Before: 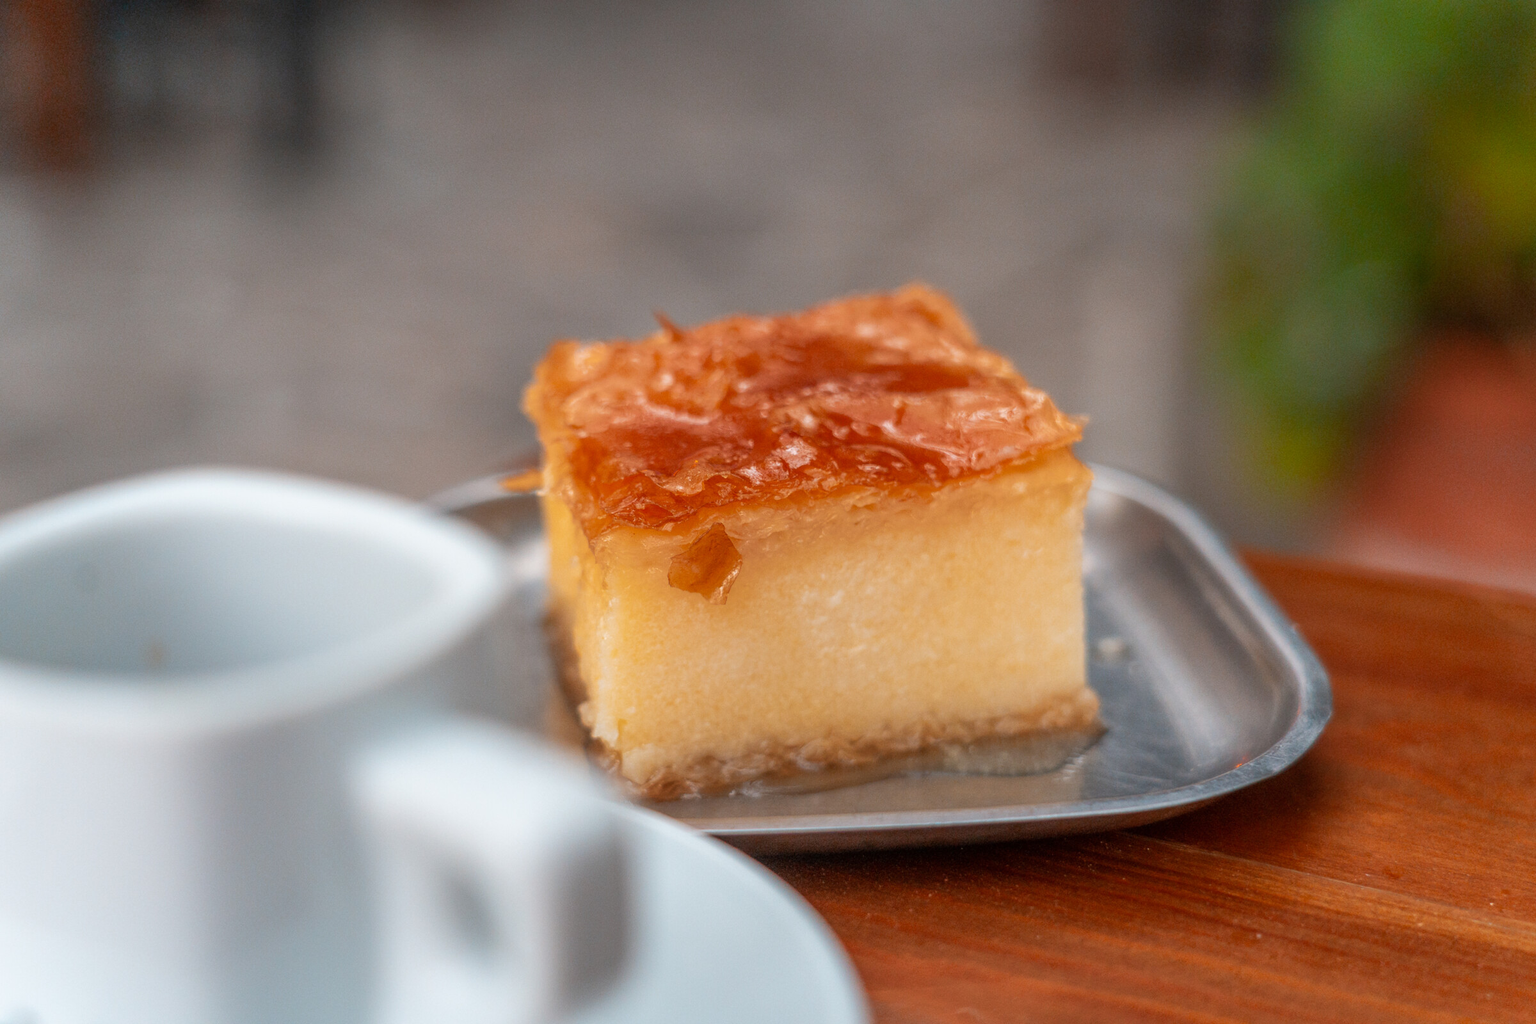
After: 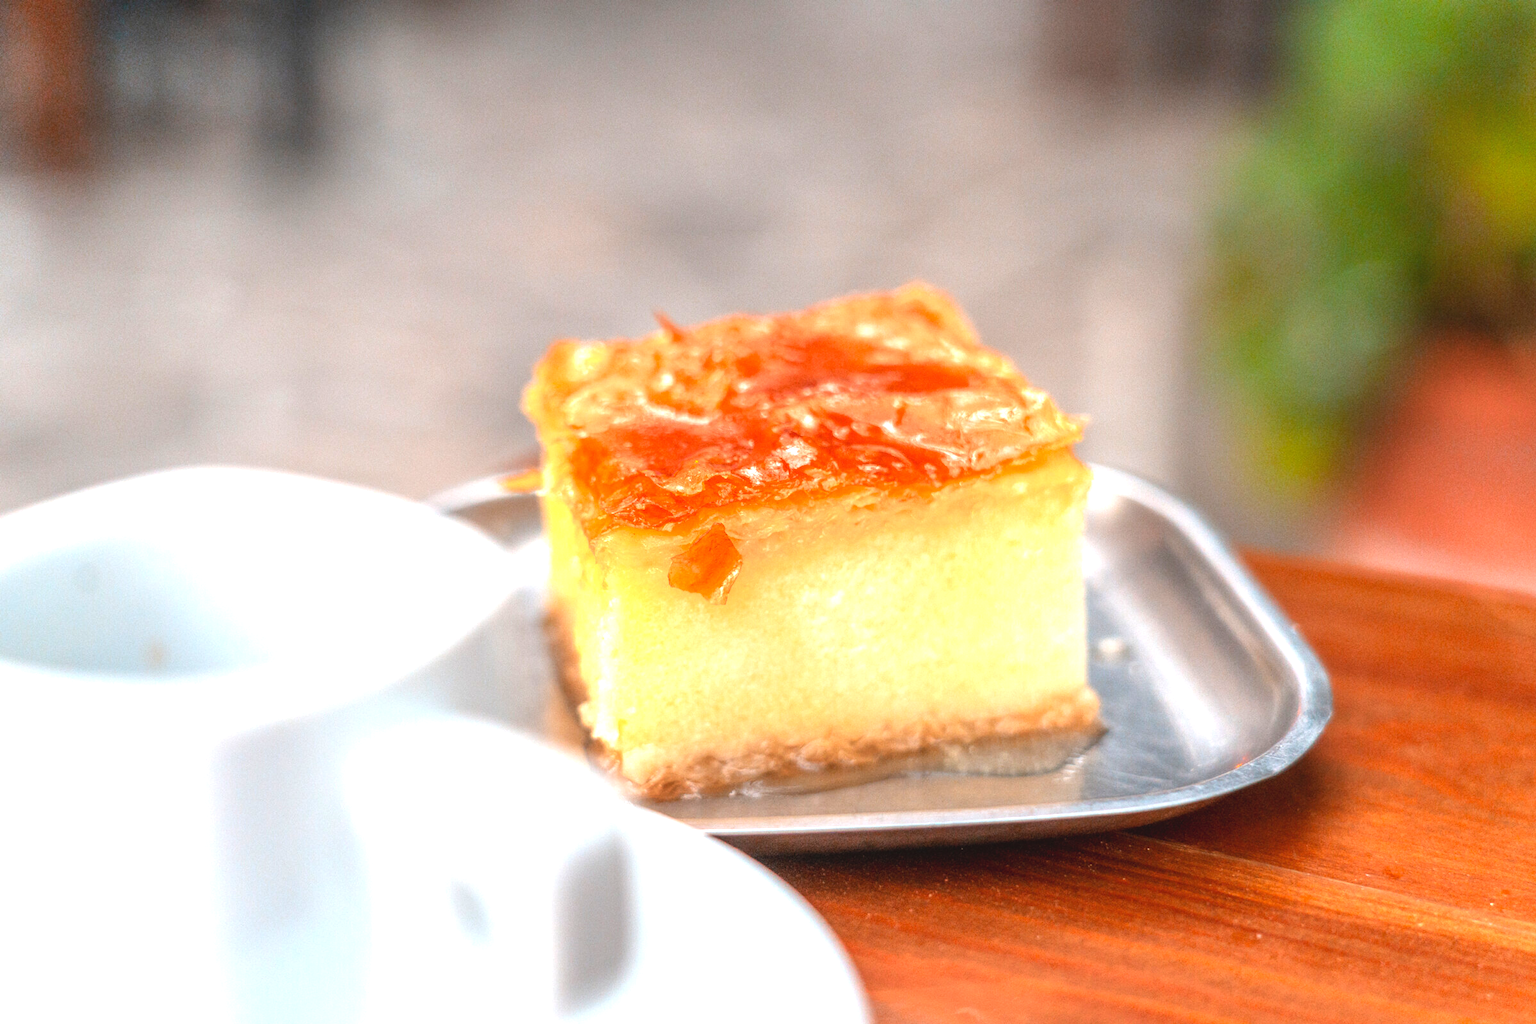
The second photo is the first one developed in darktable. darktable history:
exposure: black level correction 0, exposure 1.2 EV, compensate highlight preservation false
tone equalizer: -8 EV -0.417 EV, -7 EV -0.389 EV, -6 EV -0.333 EV, -5 EV -0.222 EV, -3 EV 0.222 EV, -2 EV 0.333 EV, -1 EV 0.389 EV, +0 EV 0.417 EV, edges refinement/feathering 500, mask exposure compensation -1.57 EV, preserve details no
contrast brightness saturation: contrast -0.11
